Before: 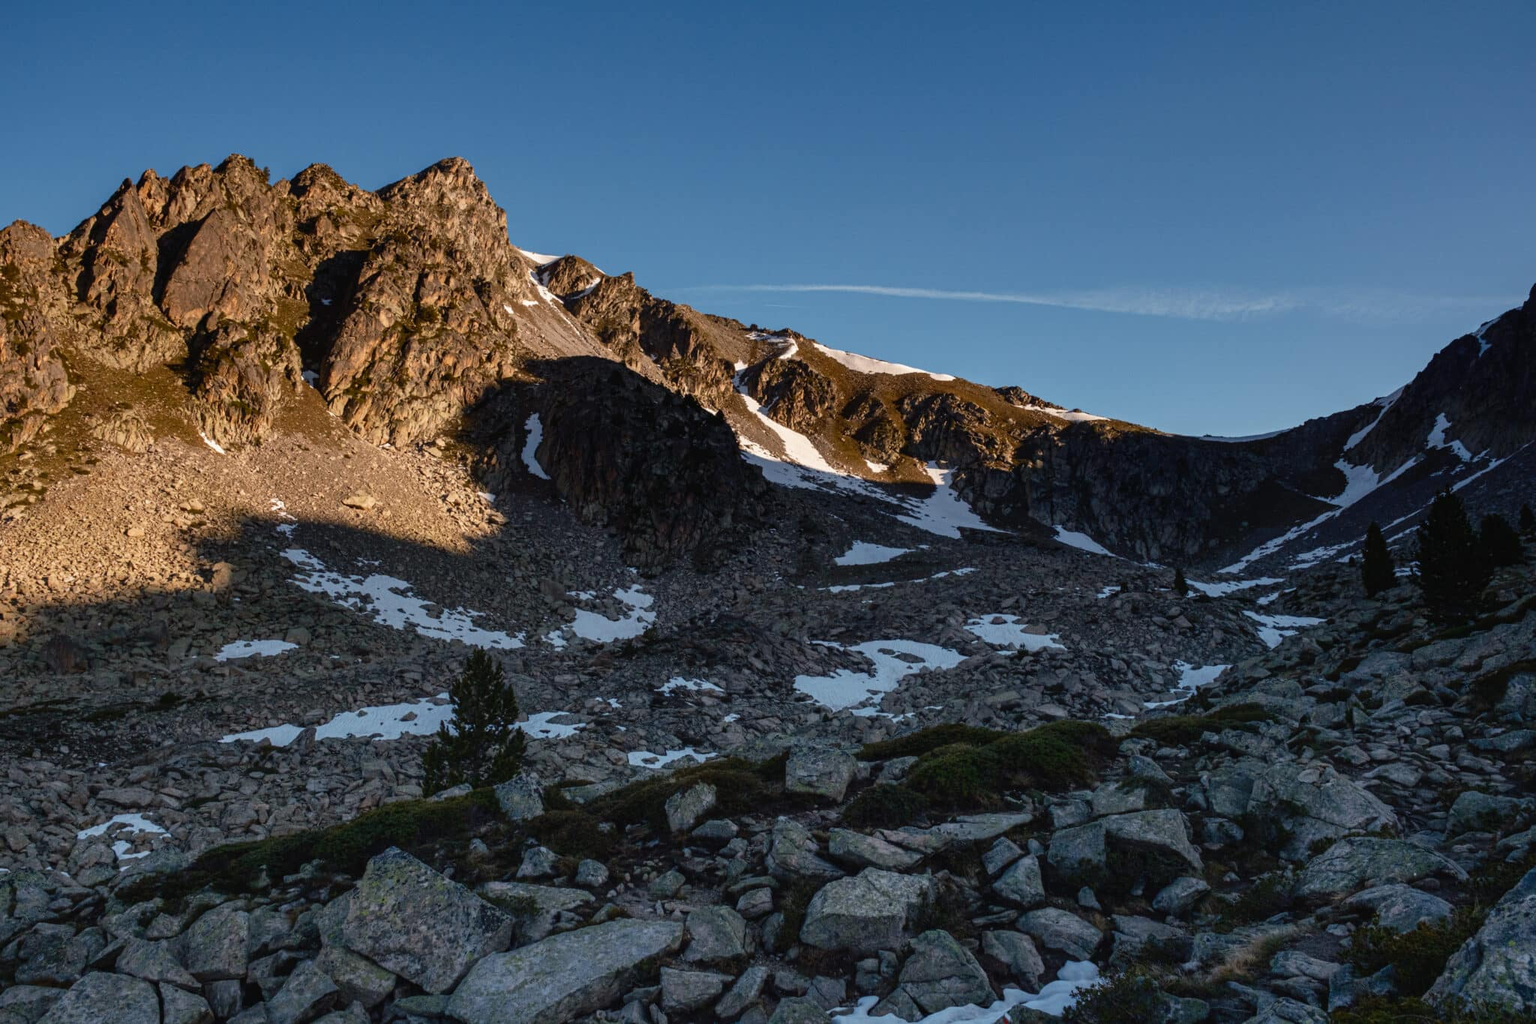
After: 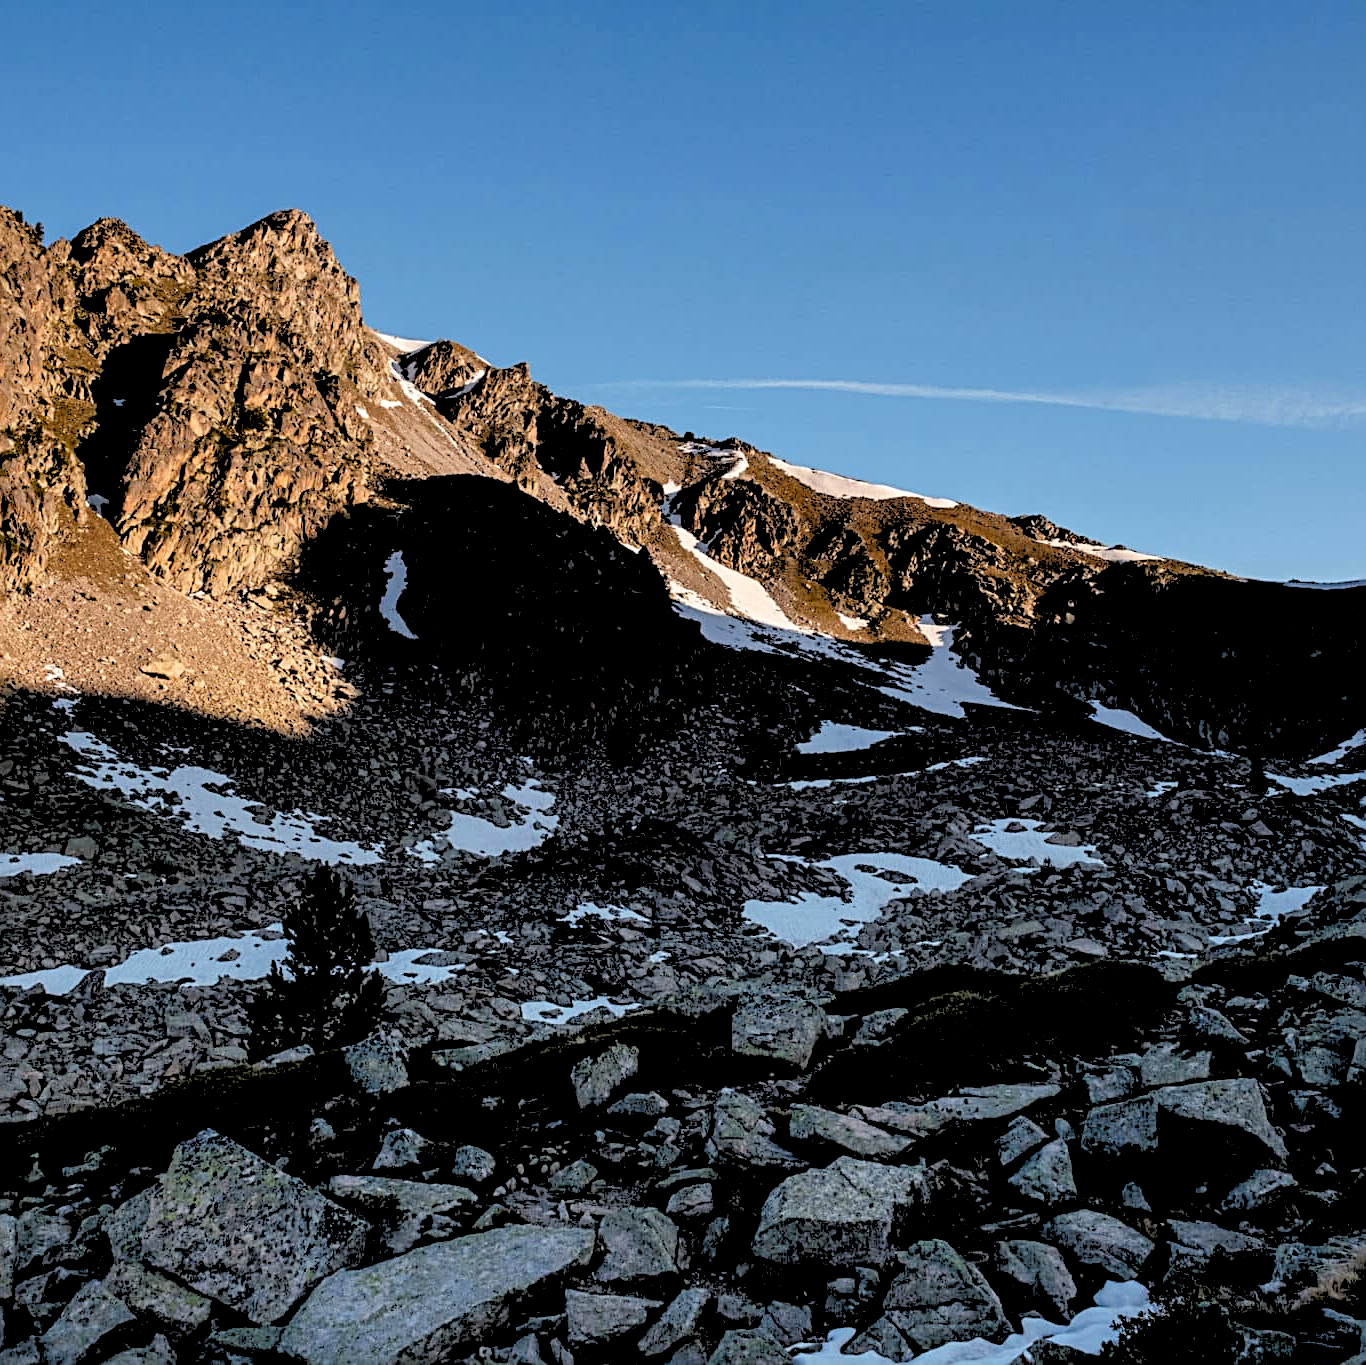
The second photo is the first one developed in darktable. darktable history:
crop and rotate: left 15.446%, right 17.836%
rgb levels: levels [[0.027, 0.429, 0.996], [0, 0.5, 1], [0, 0.5, 1]]
sharpen: radius 2.531, amount 0.628
